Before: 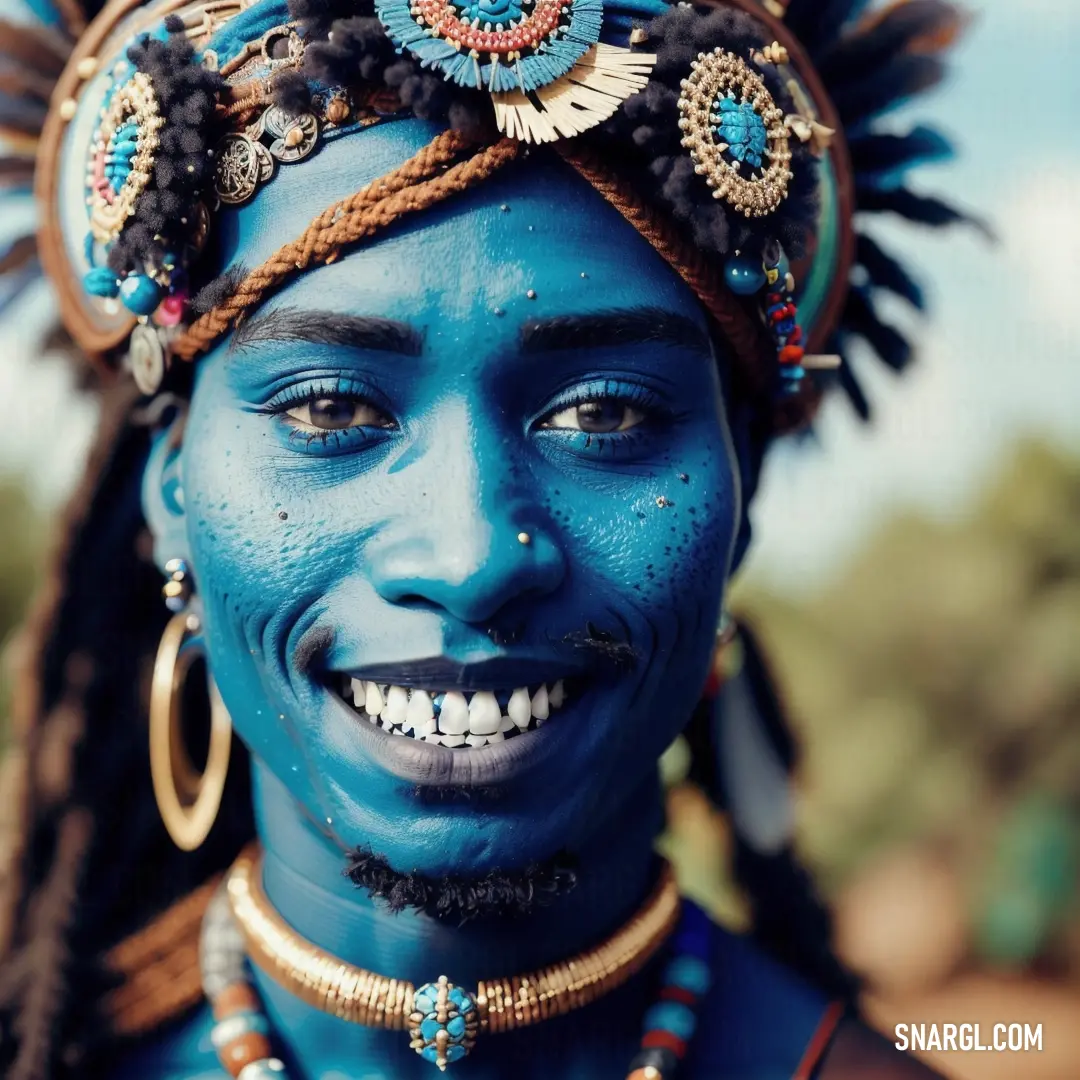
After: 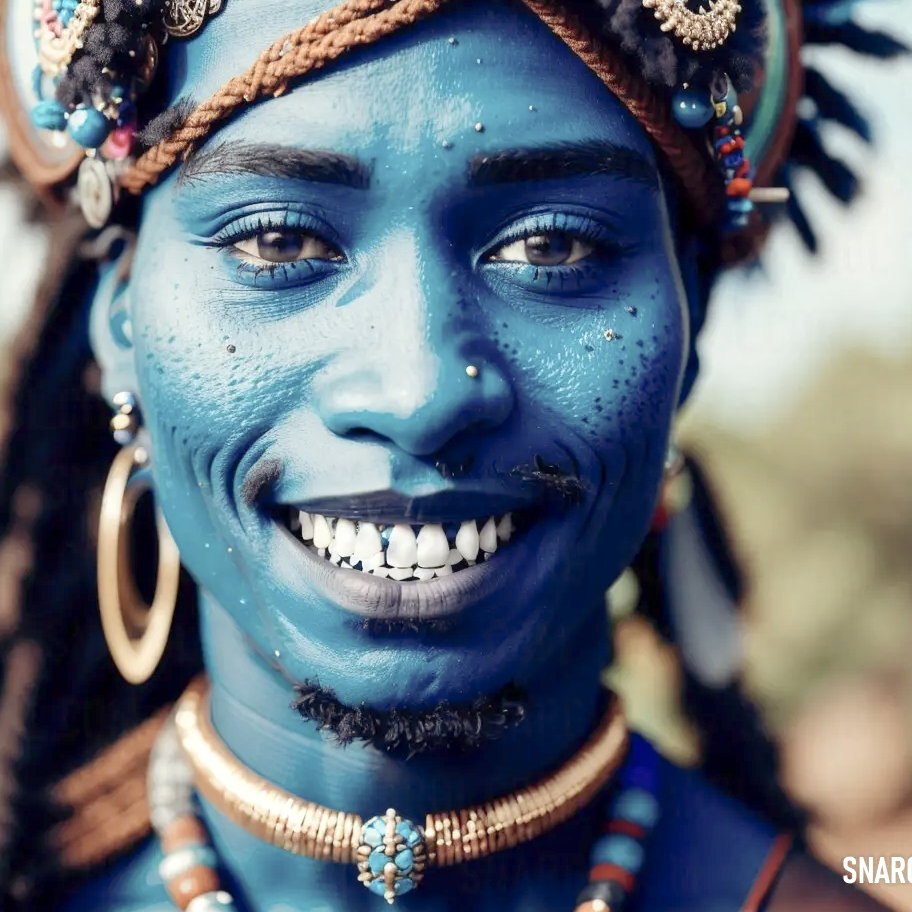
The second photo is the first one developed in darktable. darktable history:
crop and rotate: left 4.842%, top 15.51%, right 10.668%
contrast brightness saturation: contrast 0.1, saturation -0.36
local contrast: highlights 100%, shadows 100%, detail 120%, midtone range 0.2
levels: levels [0, 0.43, 0.984]
